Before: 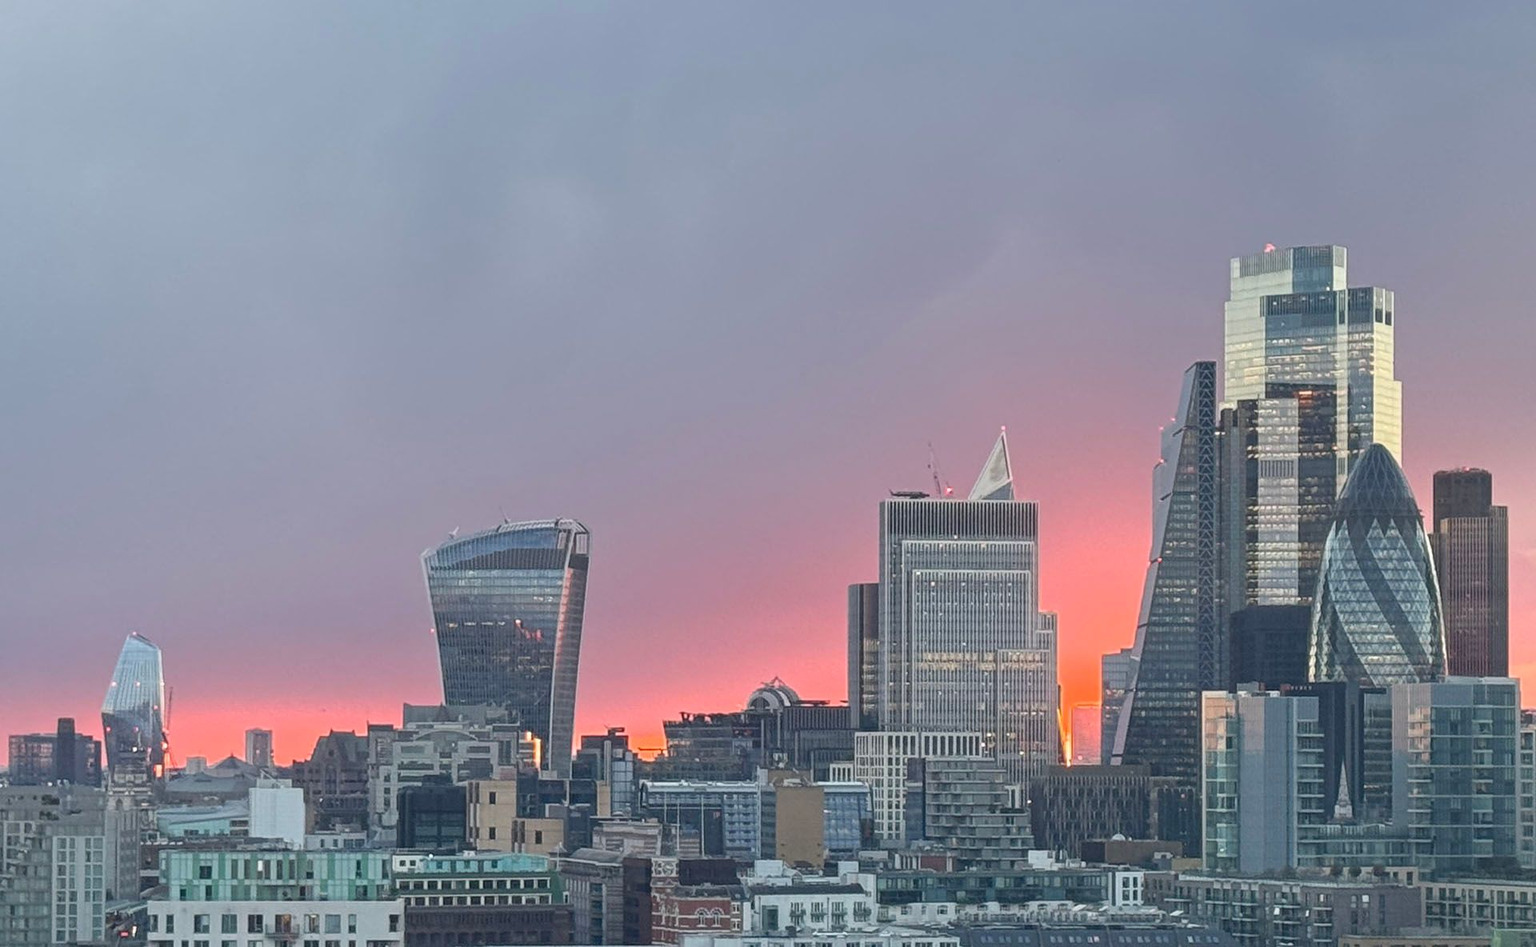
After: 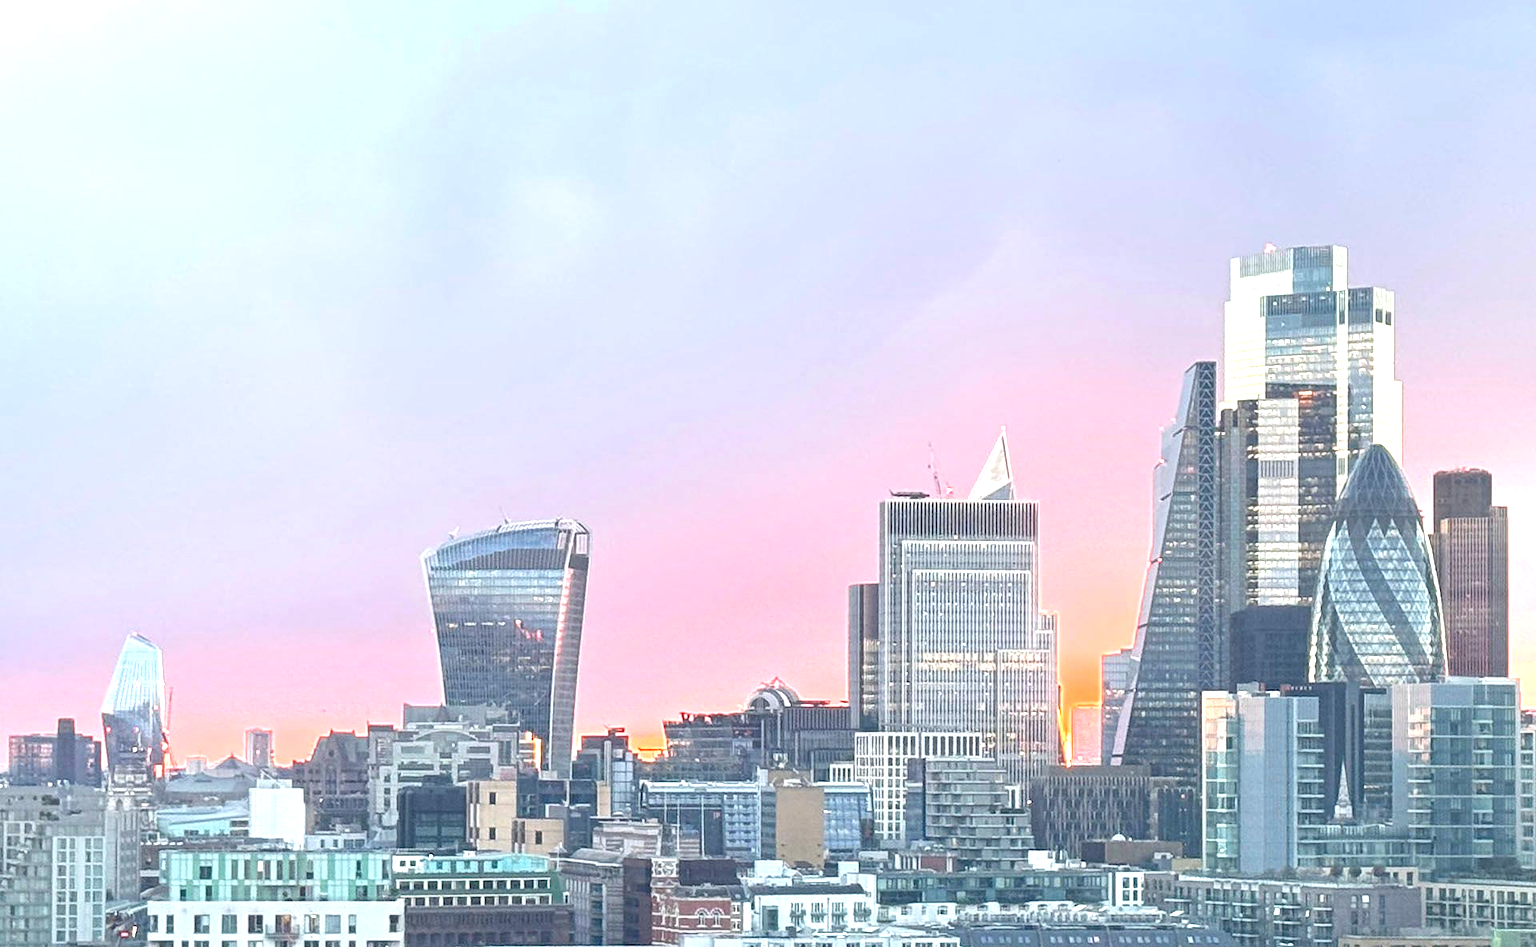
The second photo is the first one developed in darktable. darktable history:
exposure: black level correction 0, exposure 1.376 EV, compensate highlight preservation false
